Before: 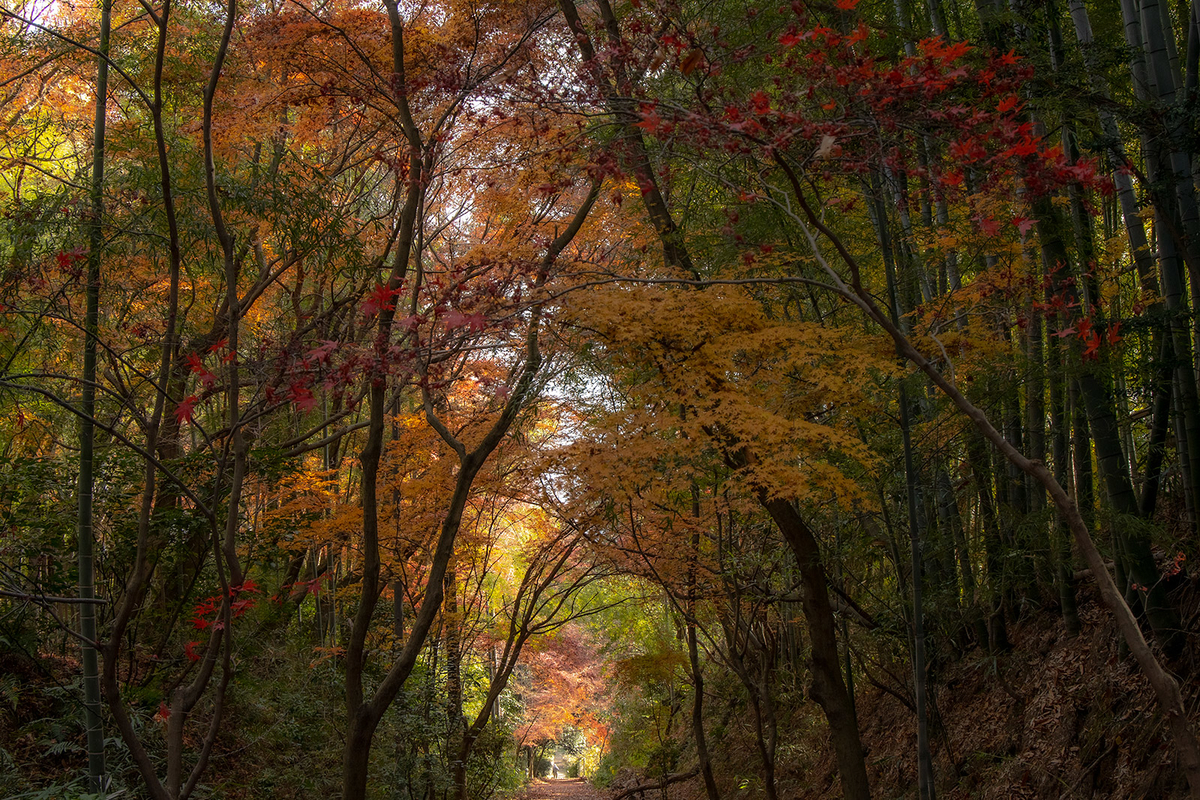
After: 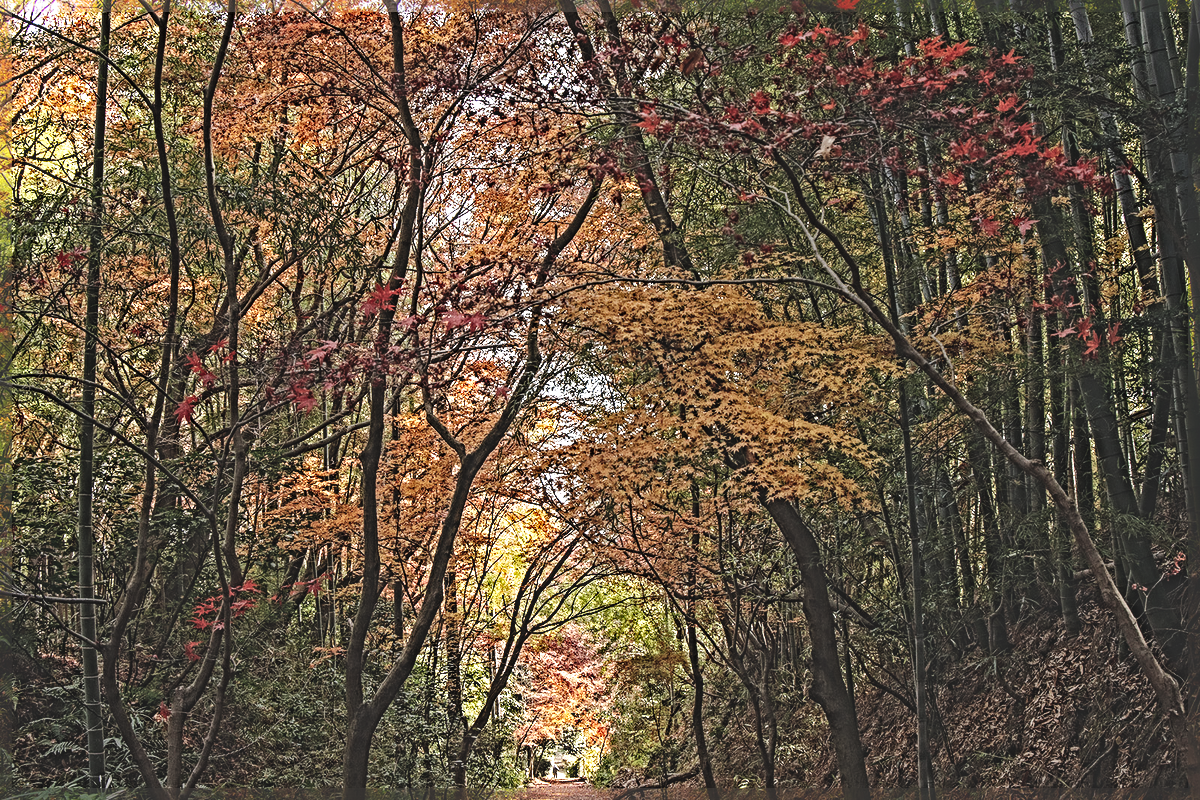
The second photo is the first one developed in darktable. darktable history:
exposure: black level correction -0.041, exposure 0.064 EV, compensate highlight preservation false
sharpen: radius 6.3, amount 1.8, threshold 0
base curve: curves: ch0 [(0, 0) (0.036, 0.025) (0.121, 0.166) (0.206, 0.329) (0.605, 0.79) (1, 1)], preserve colors none
haze removal: compatibility mode true, adaptive false
local contrast: on, module defaults
